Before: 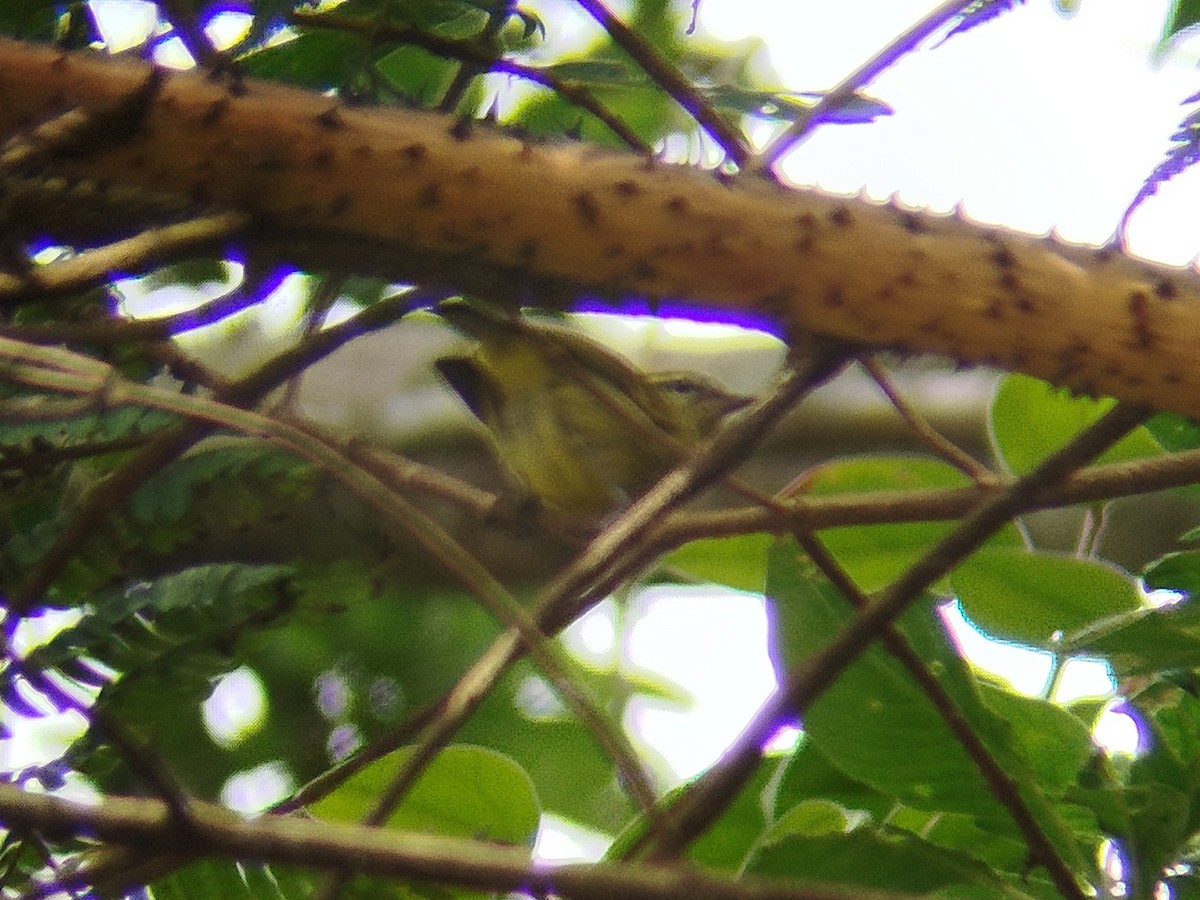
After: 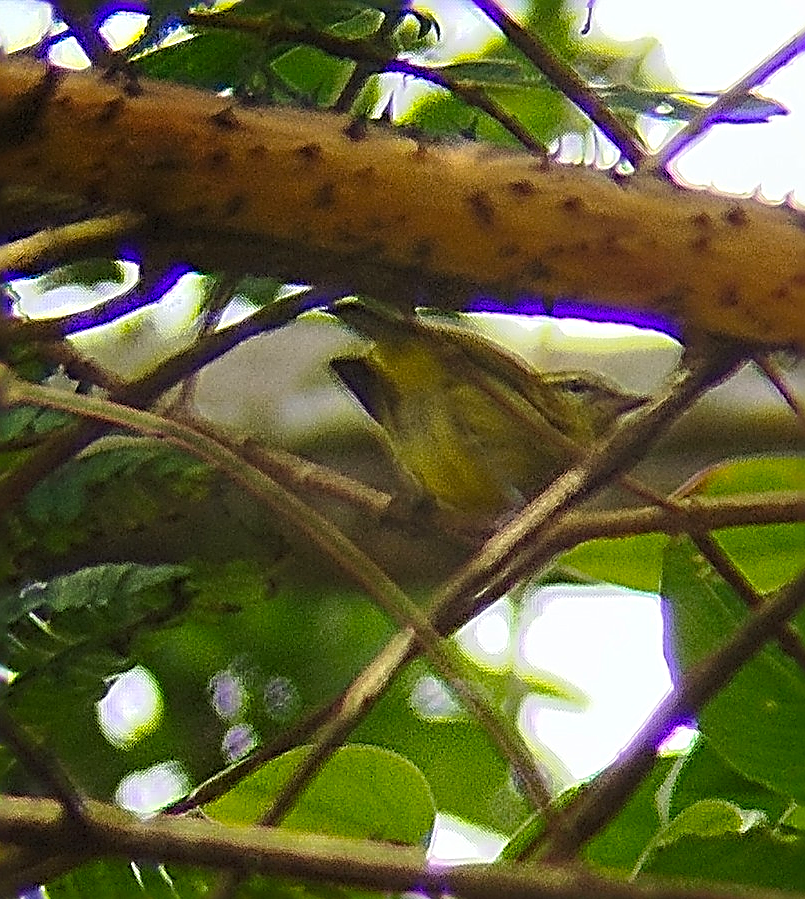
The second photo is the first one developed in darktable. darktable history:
color balance rgb: perceptual saturation grading › global saturation 19.692%
crop and rotate: left 8.774%, right 24.113%
sharpen: radius 3.177, amount 1.741
